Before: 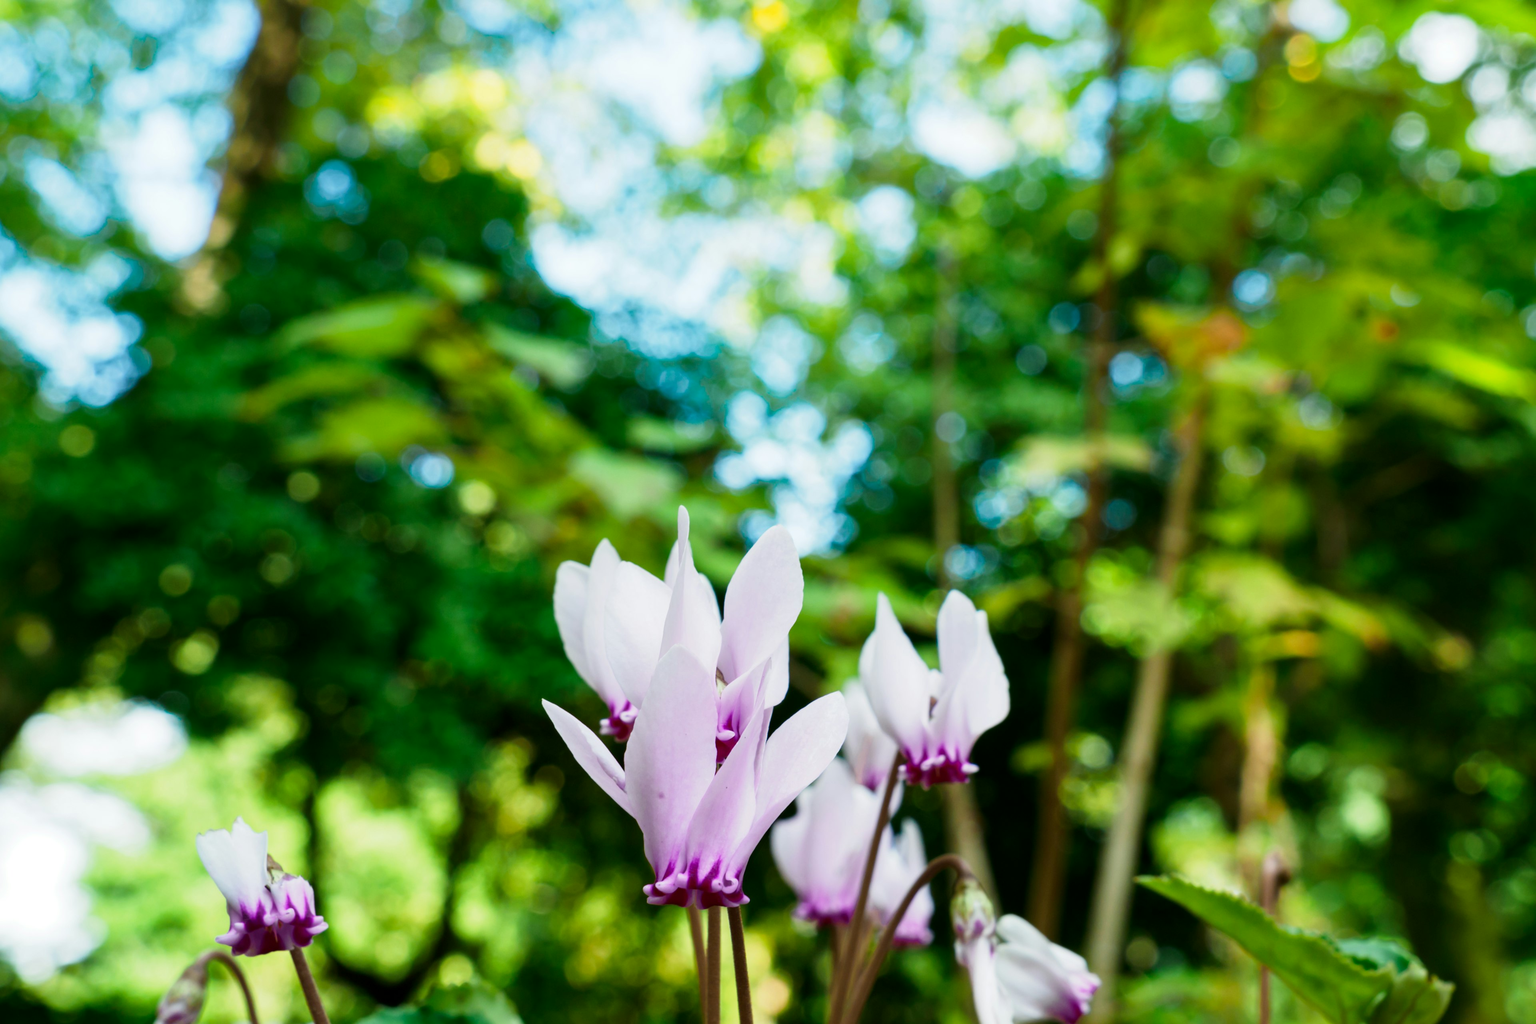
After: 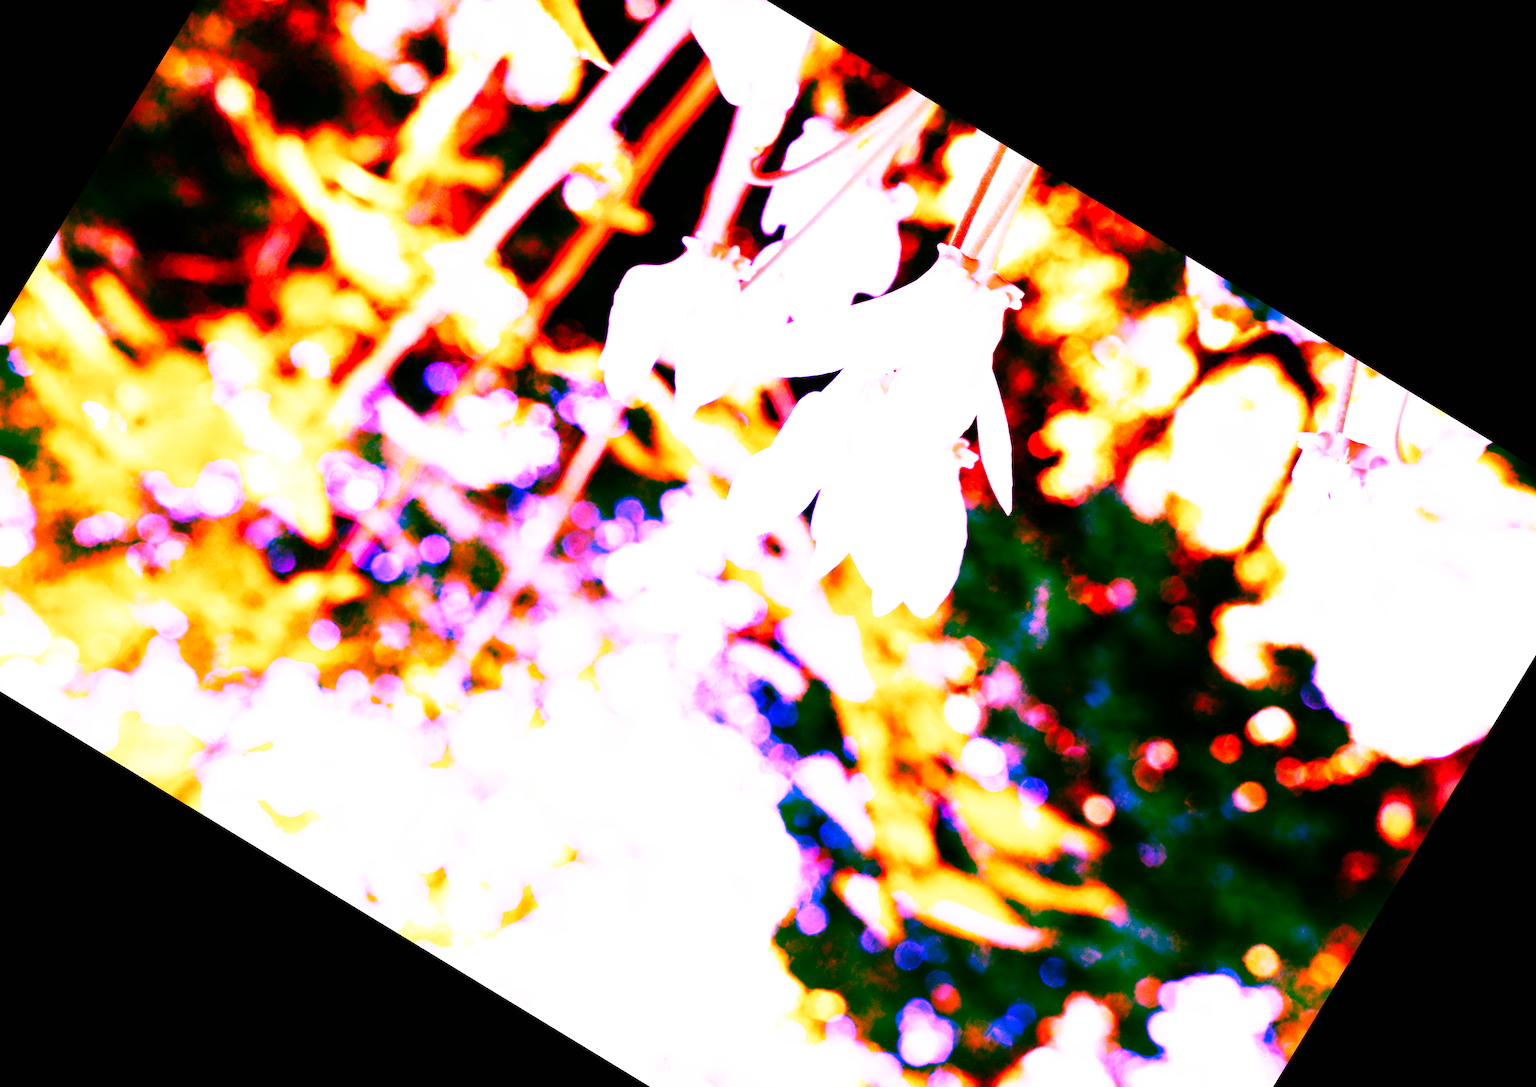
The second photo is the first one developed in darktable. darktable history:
white balance: red 8, blue 8
crop and rotate: angle 148.68°, left 9.111%, top 15.603%, right 4.588%, bottom 17.041%
sigmoid: contrast 1.93, skew 0.29, preserve hue 0%
